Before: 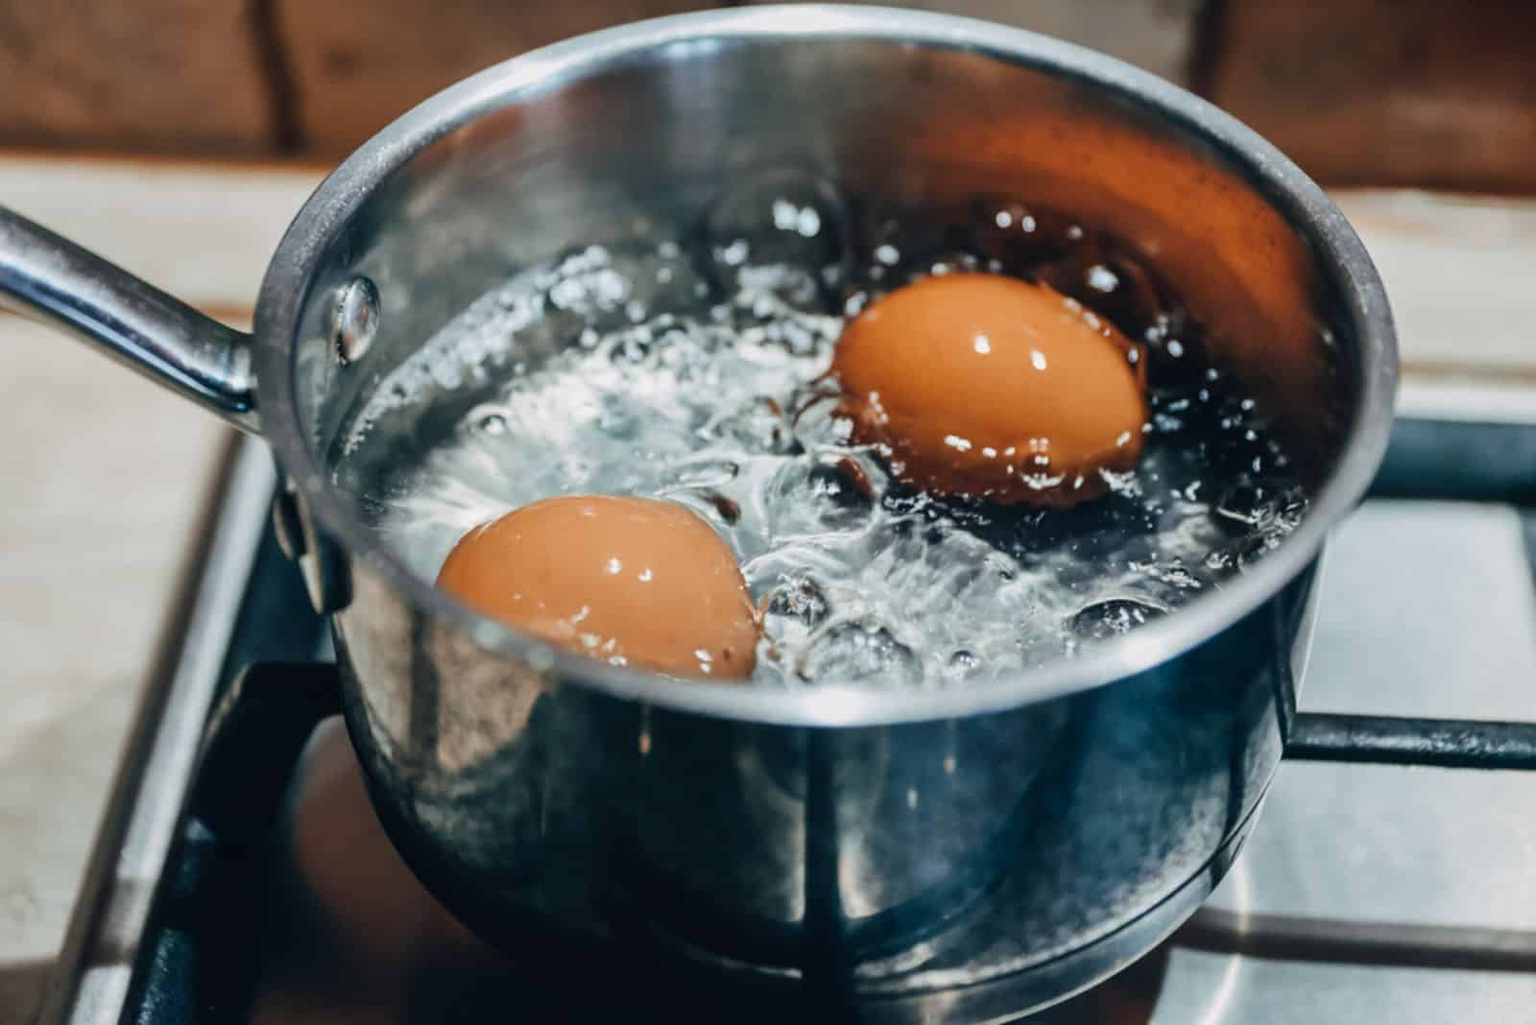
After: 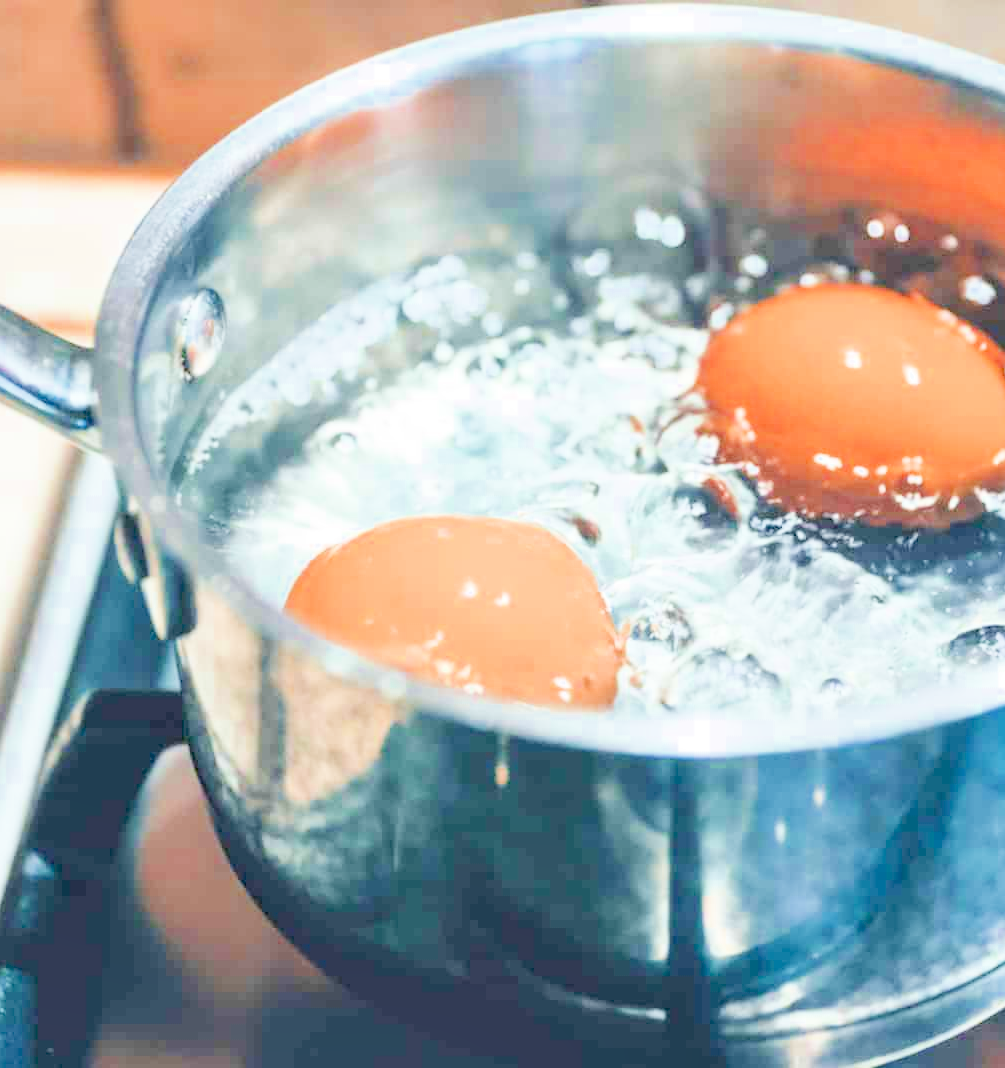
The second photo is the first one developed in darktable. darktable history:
tone equalizer: -8 EV -1.84 EV, -7 EV -1.16 EV, -6 EV -1.62 EV, smoothing diameter 25%, edges refinement/feathering 10, preserve details guided filter
crop: left 10.644%, right 26.528%
white balance: red 1, blue 1
filmic rgb: middle gray luminance 3.44%, black relative exposure -5.92 EV, white relative exposure 6.33 EV, threshold 6 EV, dynamic range scaling 22.4%, target black luminance 0%, hardness 2.33, latitude 45.85%, contrast 0.78, highlights saturation mix 100%, shadows ↔ highlights balance 0.033%, add noise in highlights 0, preserve chrominance max RGB, color science v3 (2019), use custom middle-gray values true, iterations of high-quality reconstruction 0, contrast in highlights soft, enable highlight reconstruction true
exposure: exposure 1.15 EV, compensate highlight preservation false
